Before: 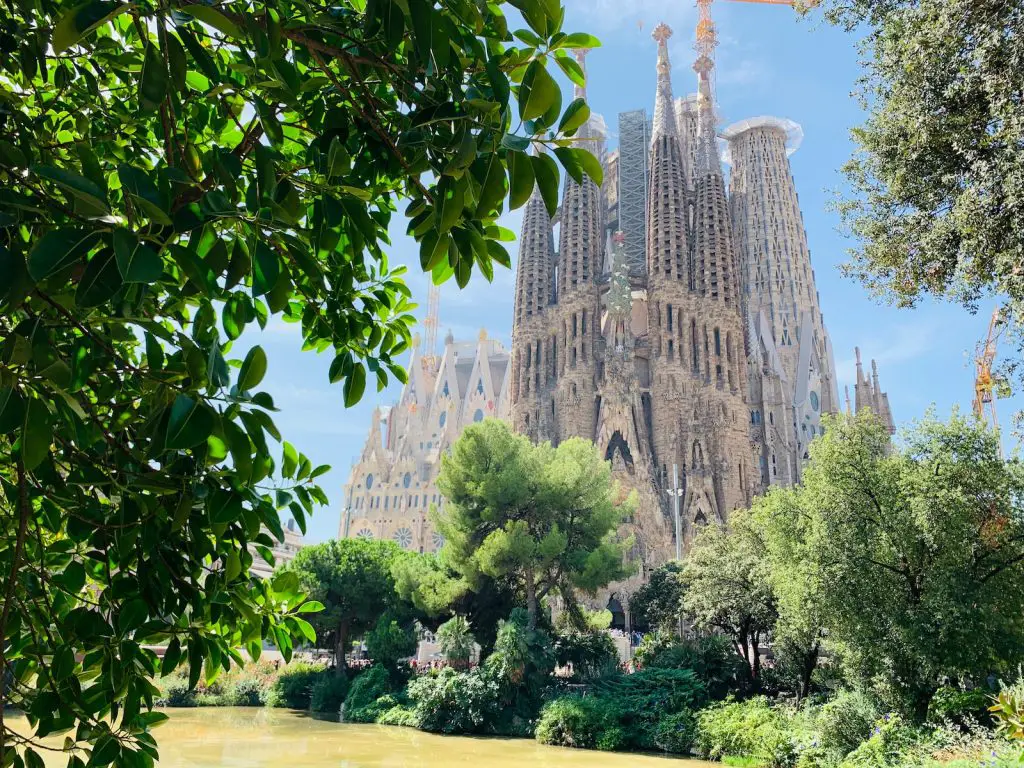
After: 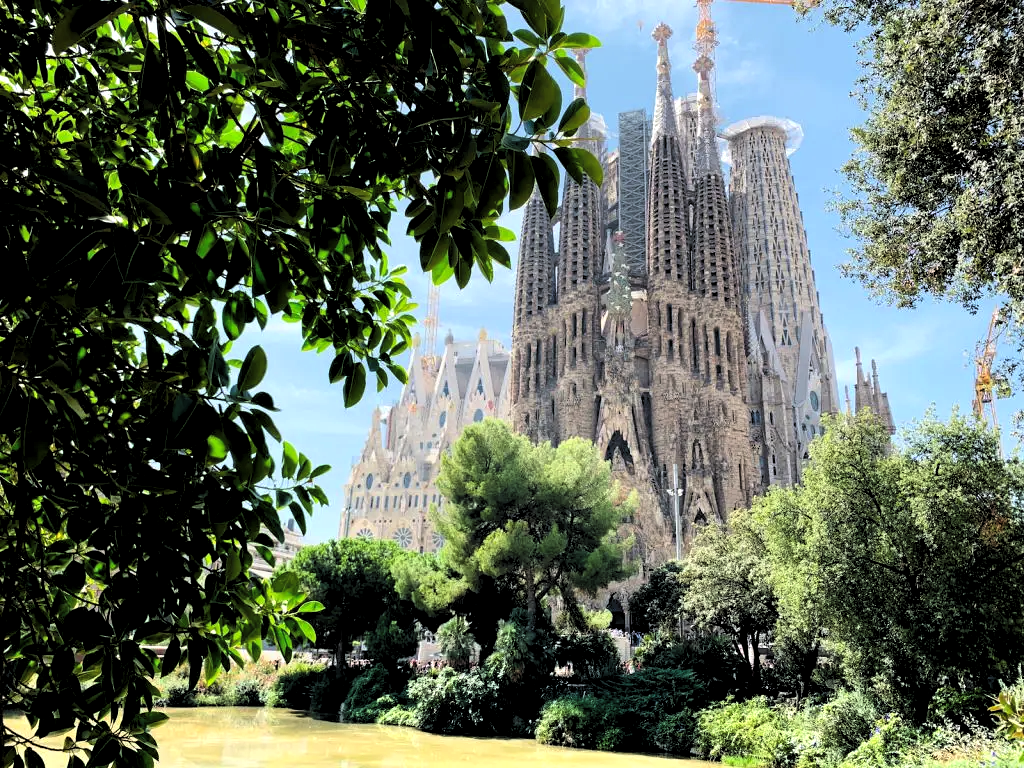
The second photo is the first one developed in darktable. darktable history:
levels: levels [0.182, 0.542, 0.902]
